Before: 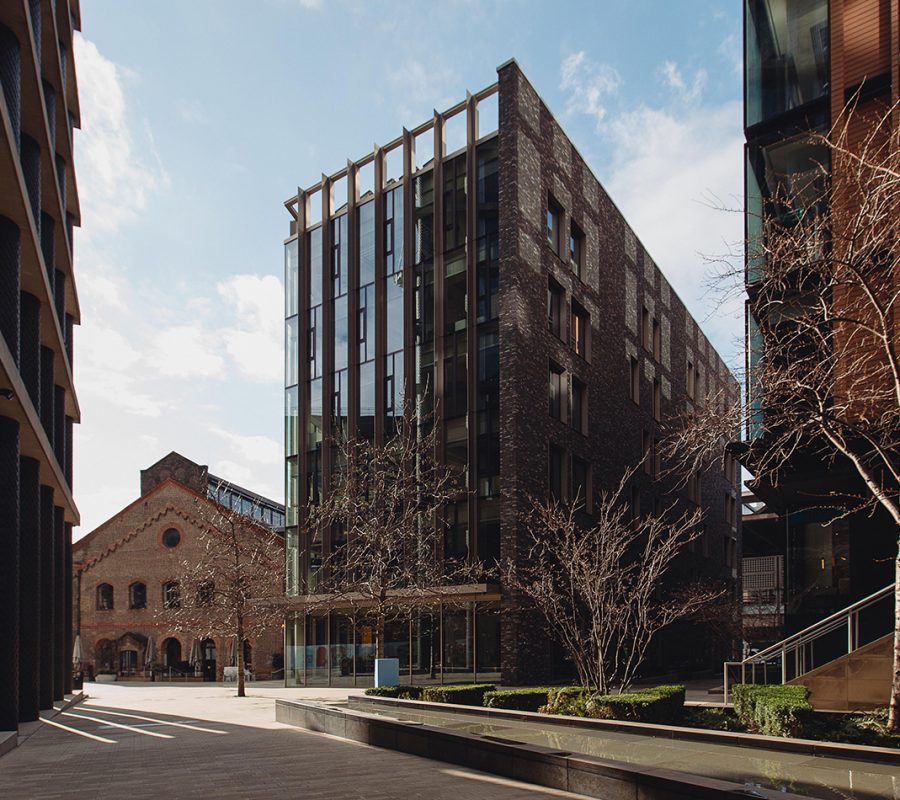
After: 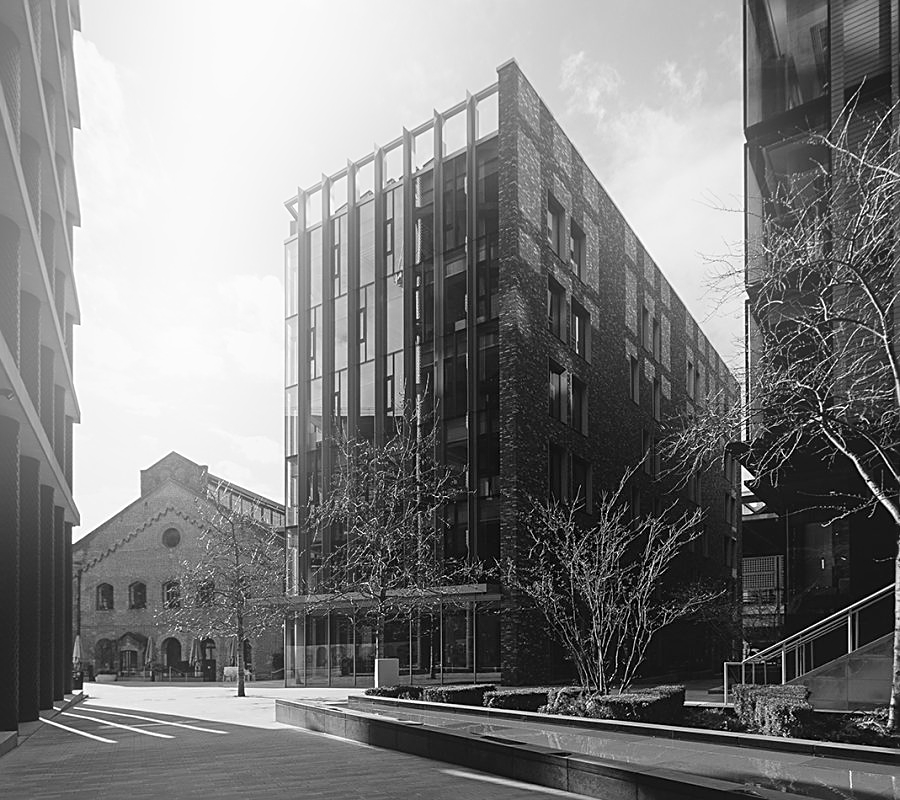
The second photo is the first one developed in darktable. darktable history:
bloom: on, module defaults
monochrome: on, module defaults
sharpen: on, module defaults
